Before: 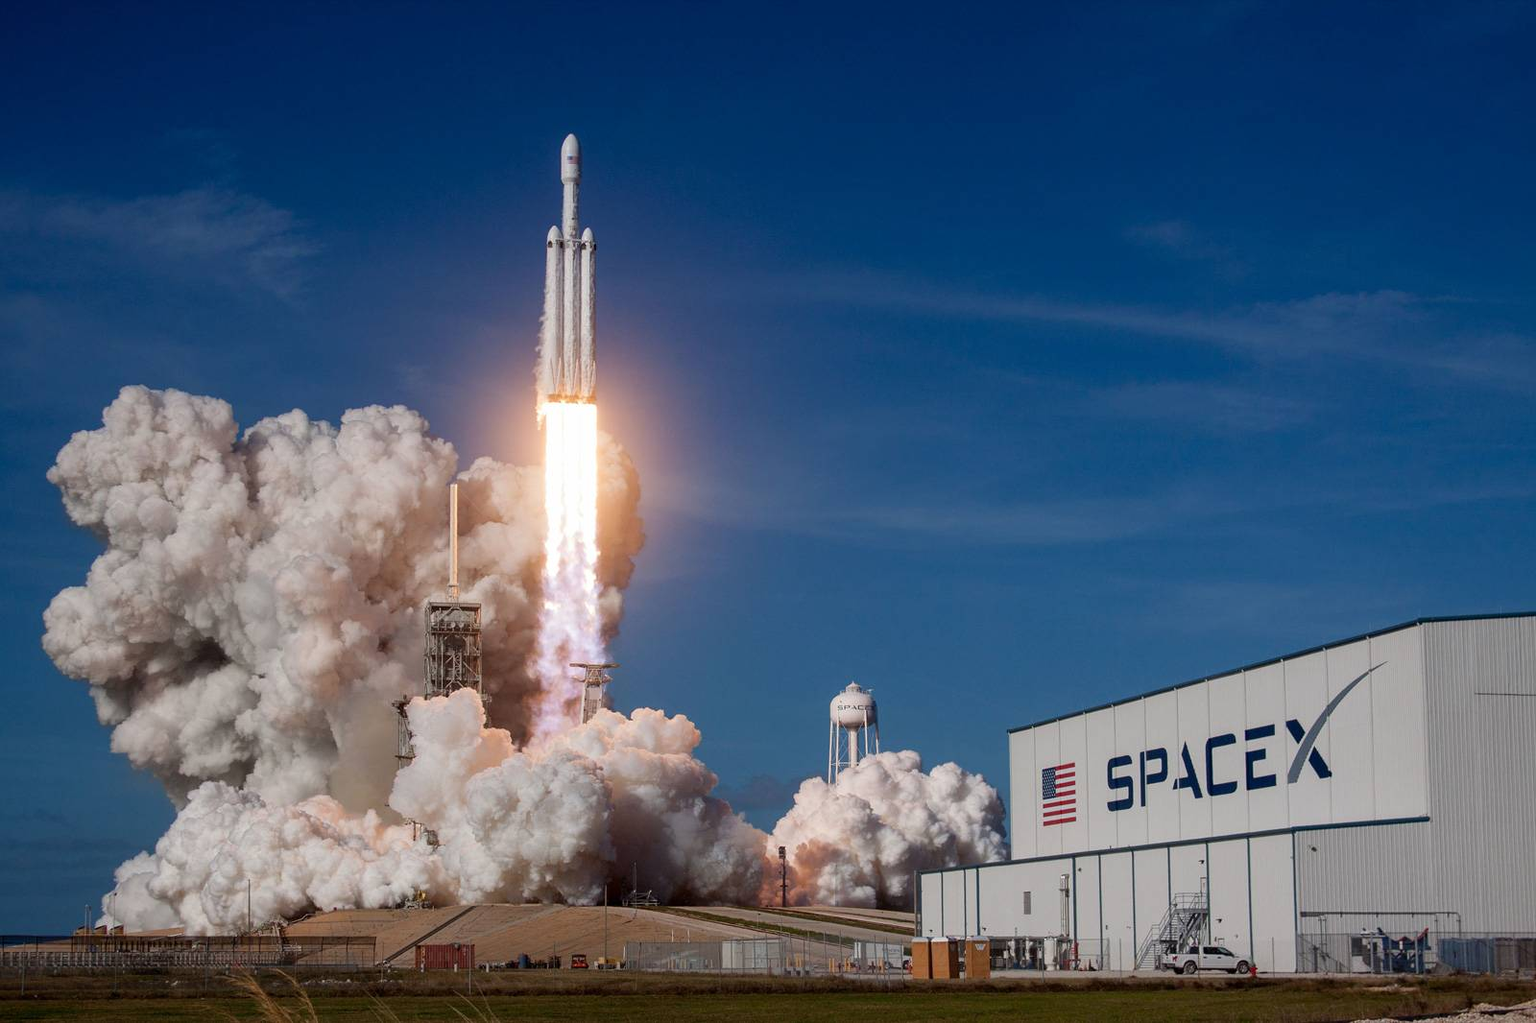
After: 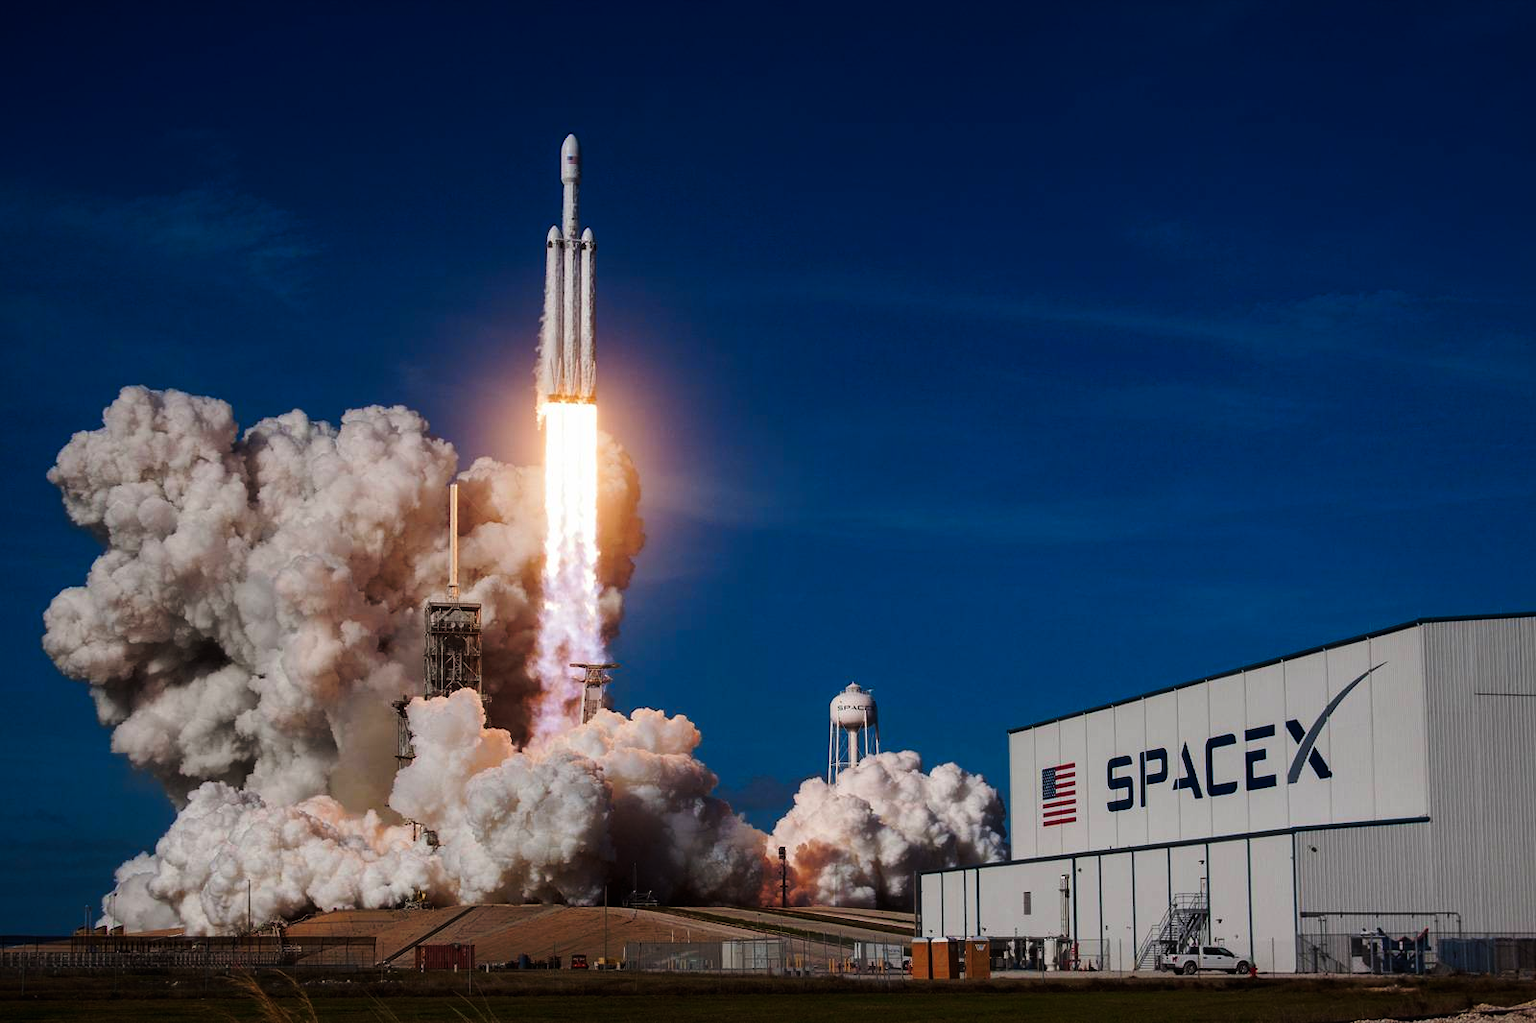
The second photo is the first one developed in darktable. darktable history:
tone curve: curves: ch0 [(0, 0) (0.003, 0.006) (0.011, 0.007) (0.025, 0.01) (0.044, 0.015) (0.069, 0.023) (0.1, 0.031) (0.136, 0.045) (0.177, 0.066) (0.224, 0.098) (0.277, 0.139) (0.335, 0.194) (0.399, 0.254) (0.468, 0.346) (0.543, 0.45) (0.623, 0.56) (0.709, 0.667) (0.801, 0.78) (0.898, 0.891) (1, 1)], preserve colors none
